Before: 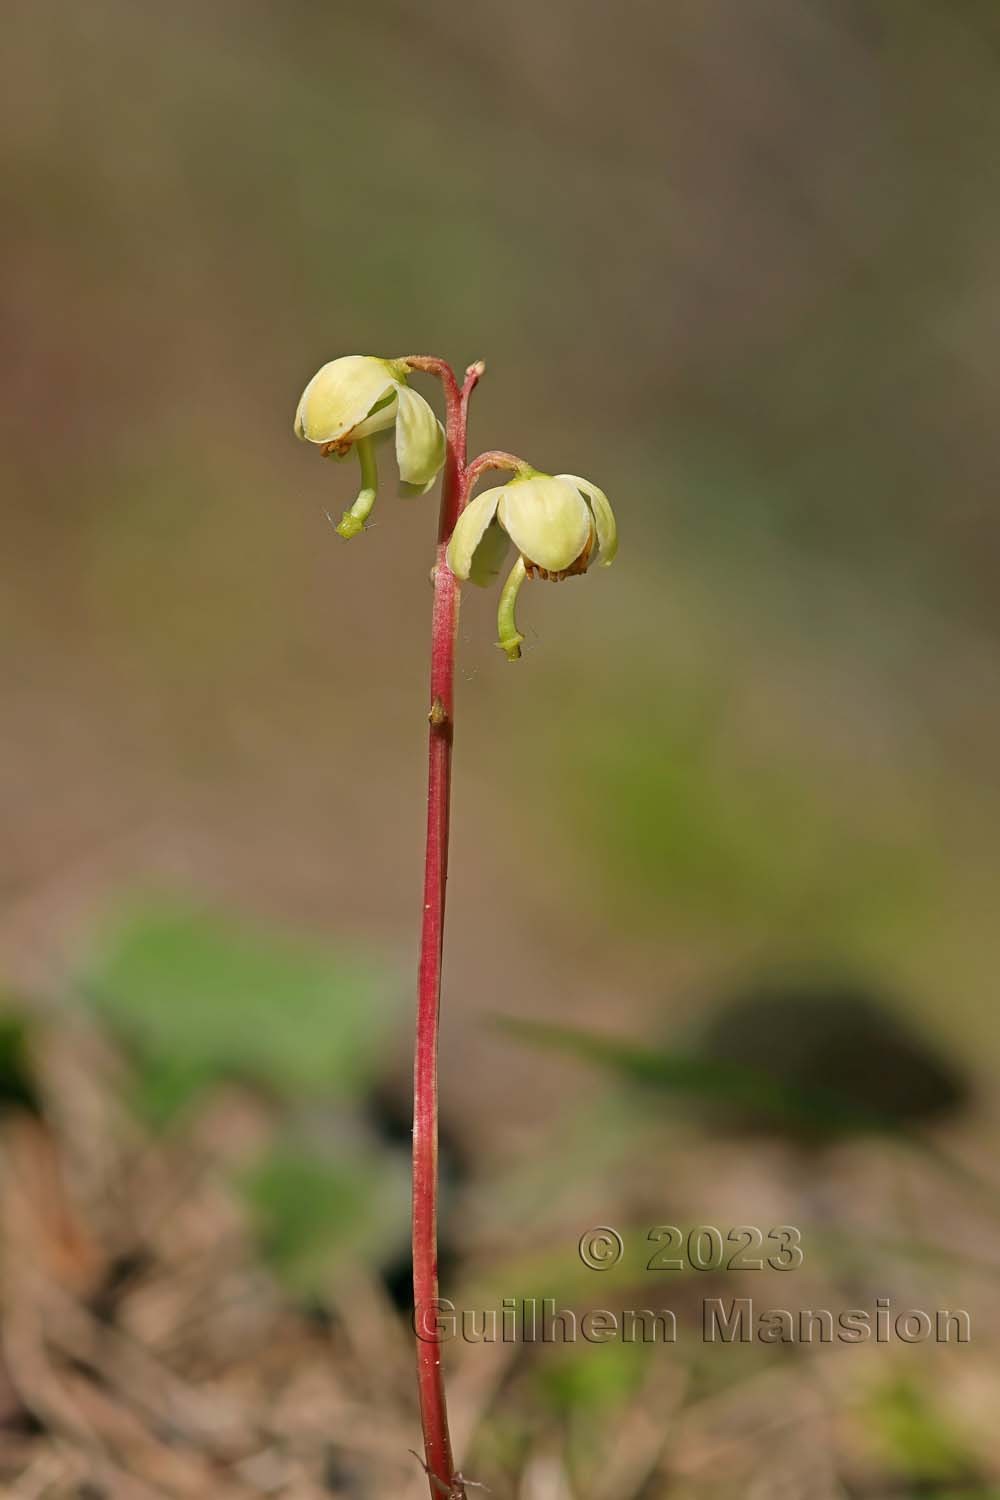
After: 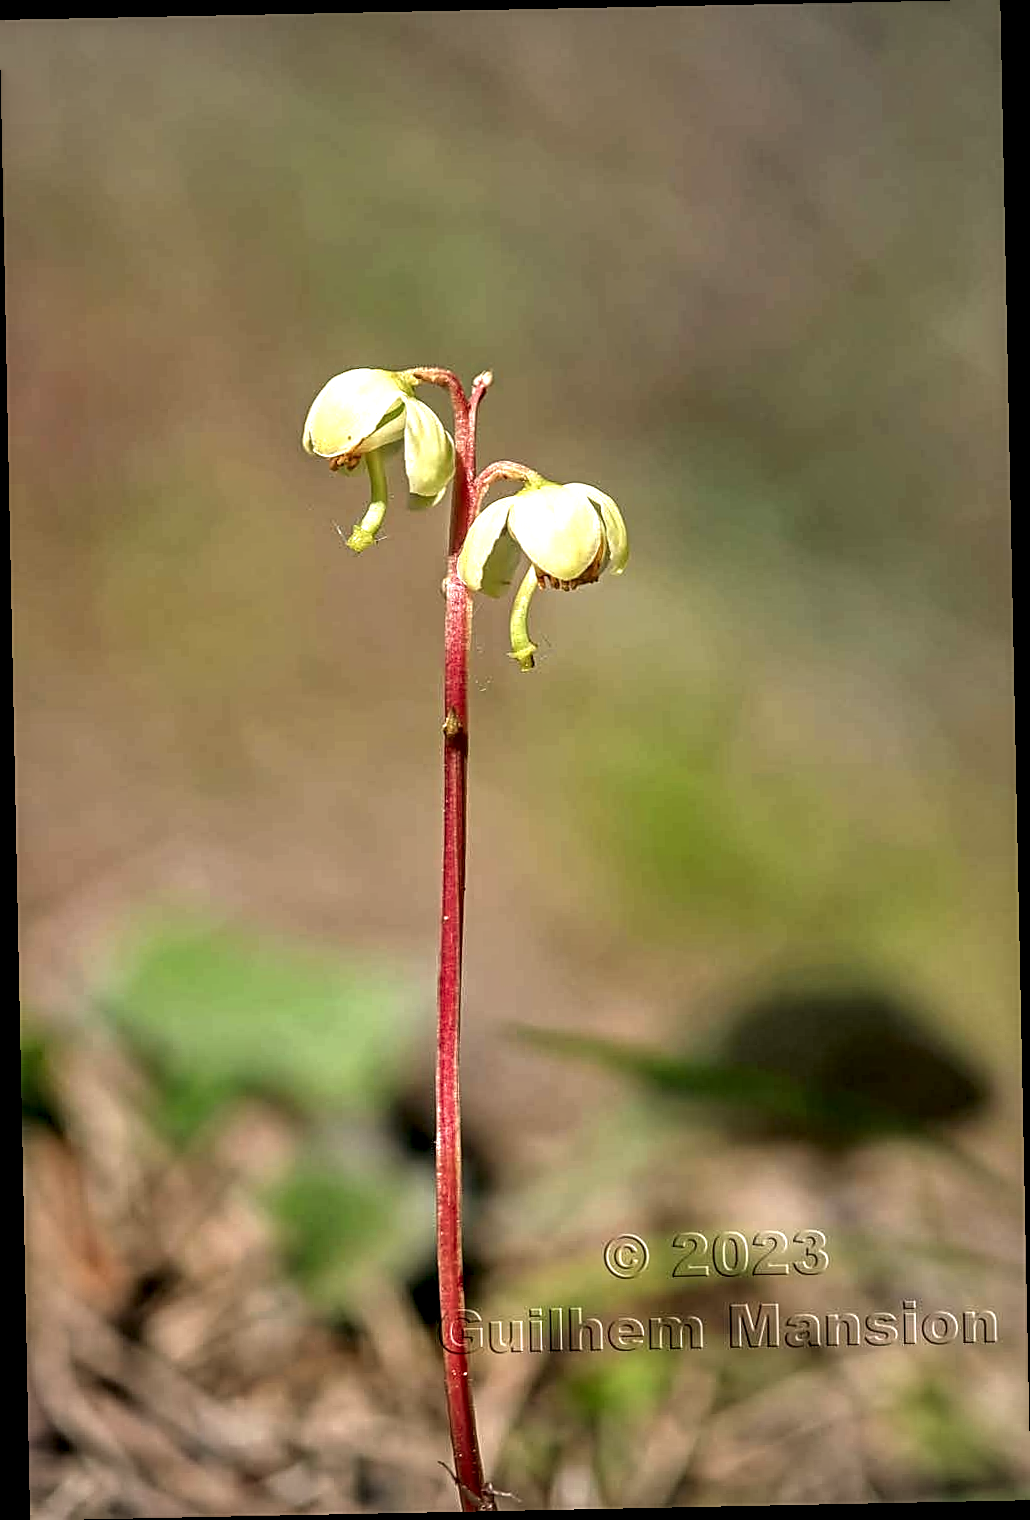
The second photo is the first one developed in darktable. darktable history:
local contrast: highlights 19%, detail 186%
rotate and perspective: rotation -1.17°, automatic cropping off
exposure: black level correction 0, exposure 0.7 EV, compensate exposure bias true, compensate highlight preservation false
sharpen: on, module defaults
tone curve: curves: ch0 [(0, 0) (0.077, 0.082) (0.765, 0.73) (1, 1)]
vignetting: fall-off radius 60.92%
